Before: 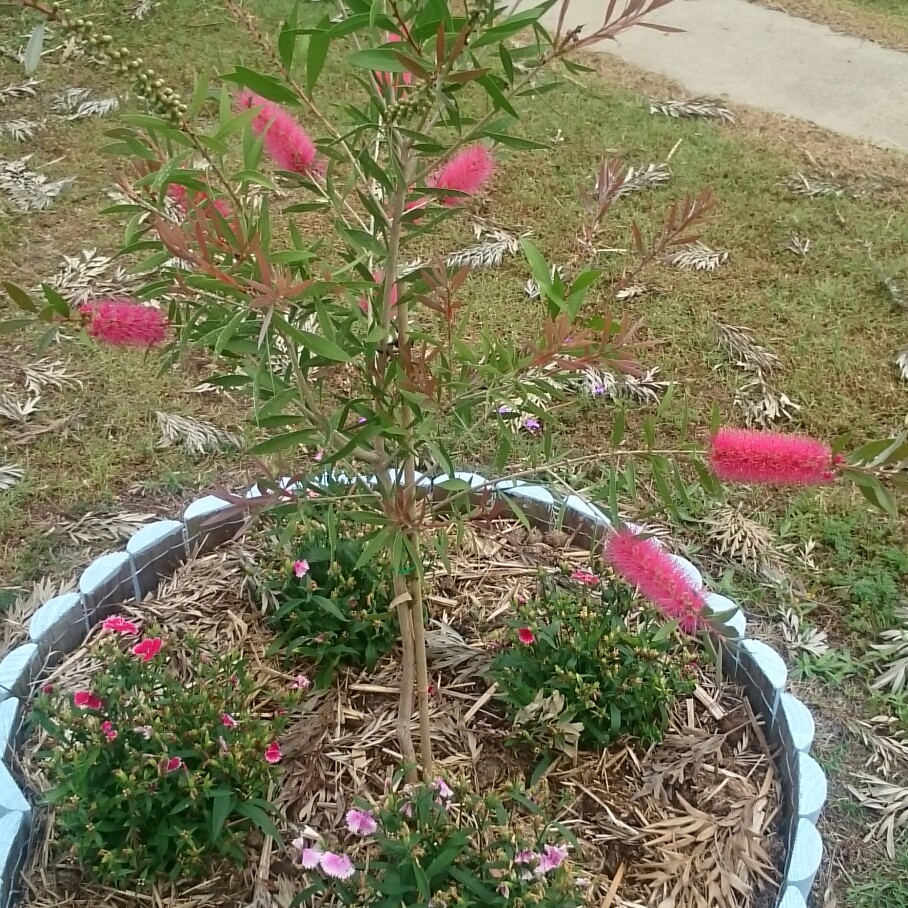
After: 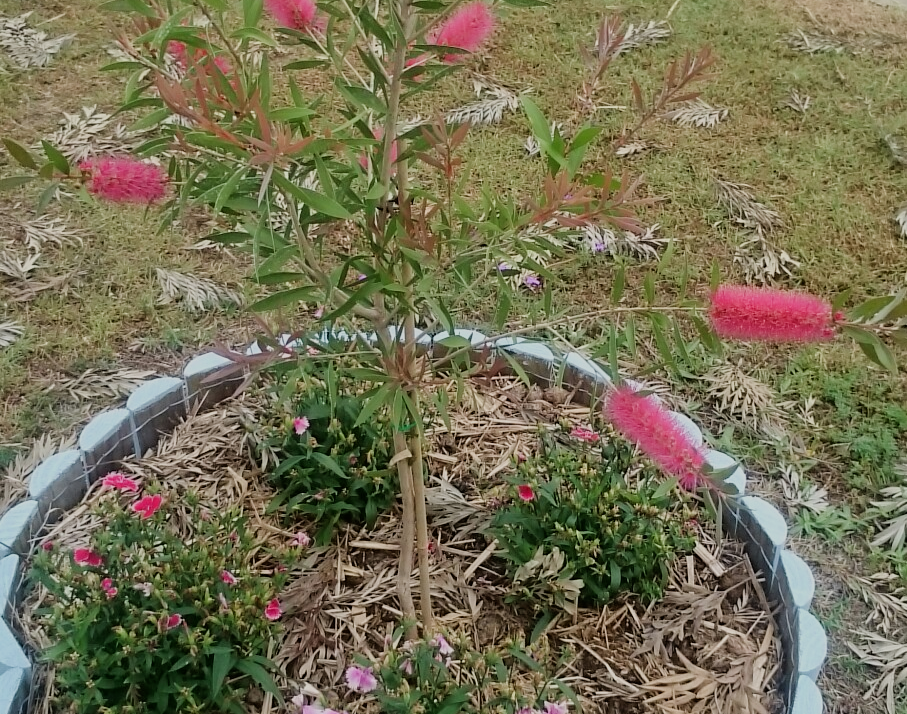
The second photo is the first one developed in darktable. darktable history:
exposure: compensate highlight preservation false
filmic rgb: black relative exposure -7.41 EV, white relative exposure 4.82 EV, hardness 3.4
crop and rotate: top 15.76%, bottom 5.518%
